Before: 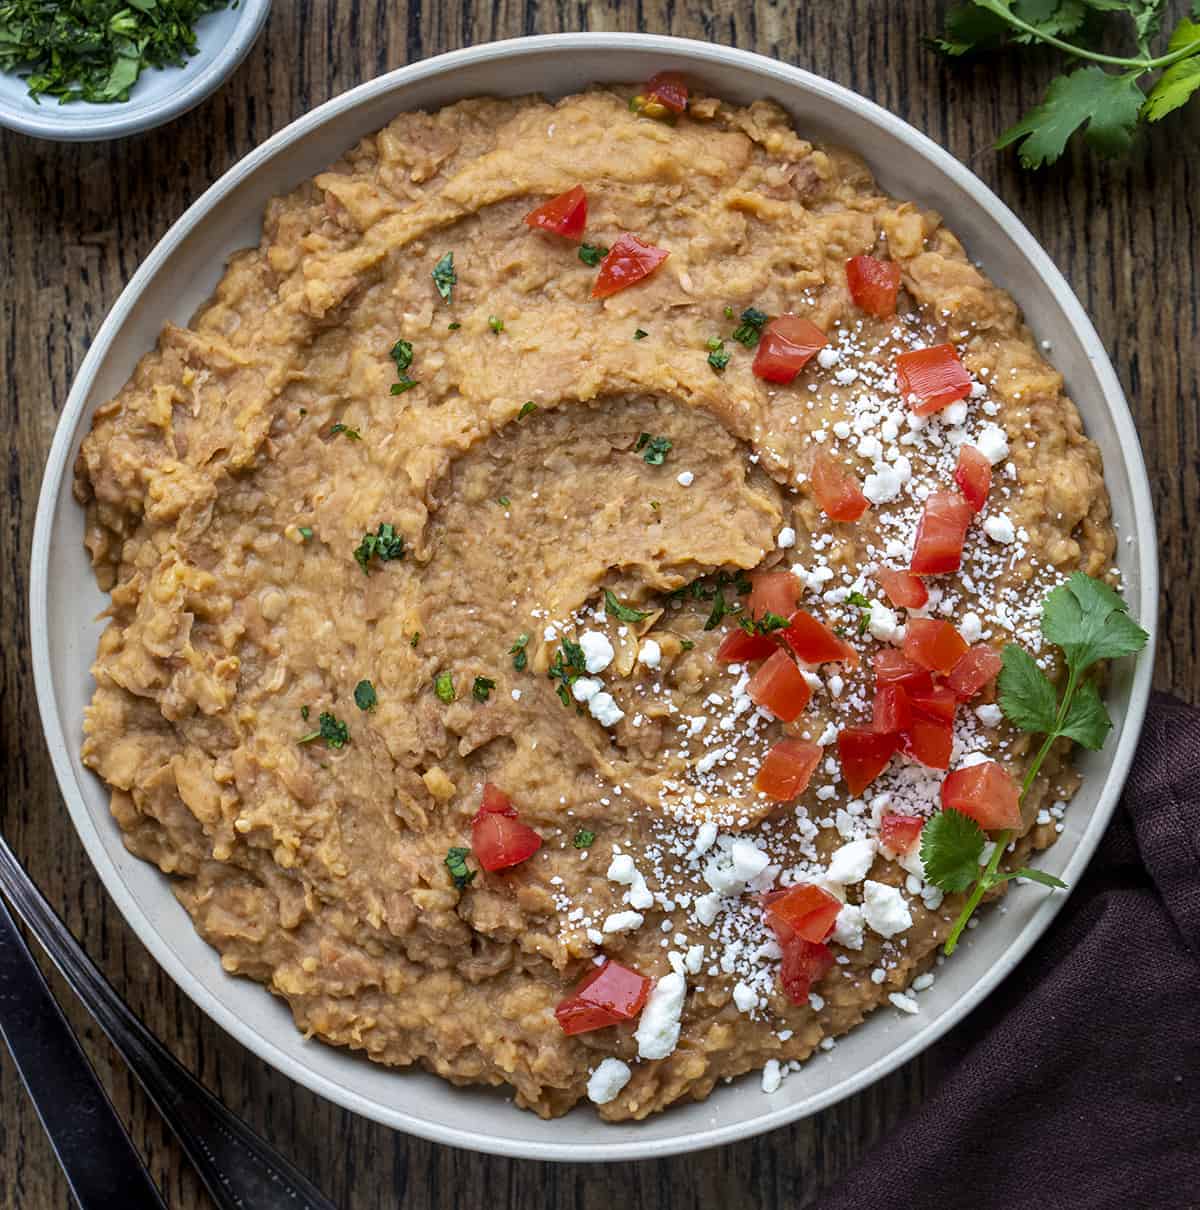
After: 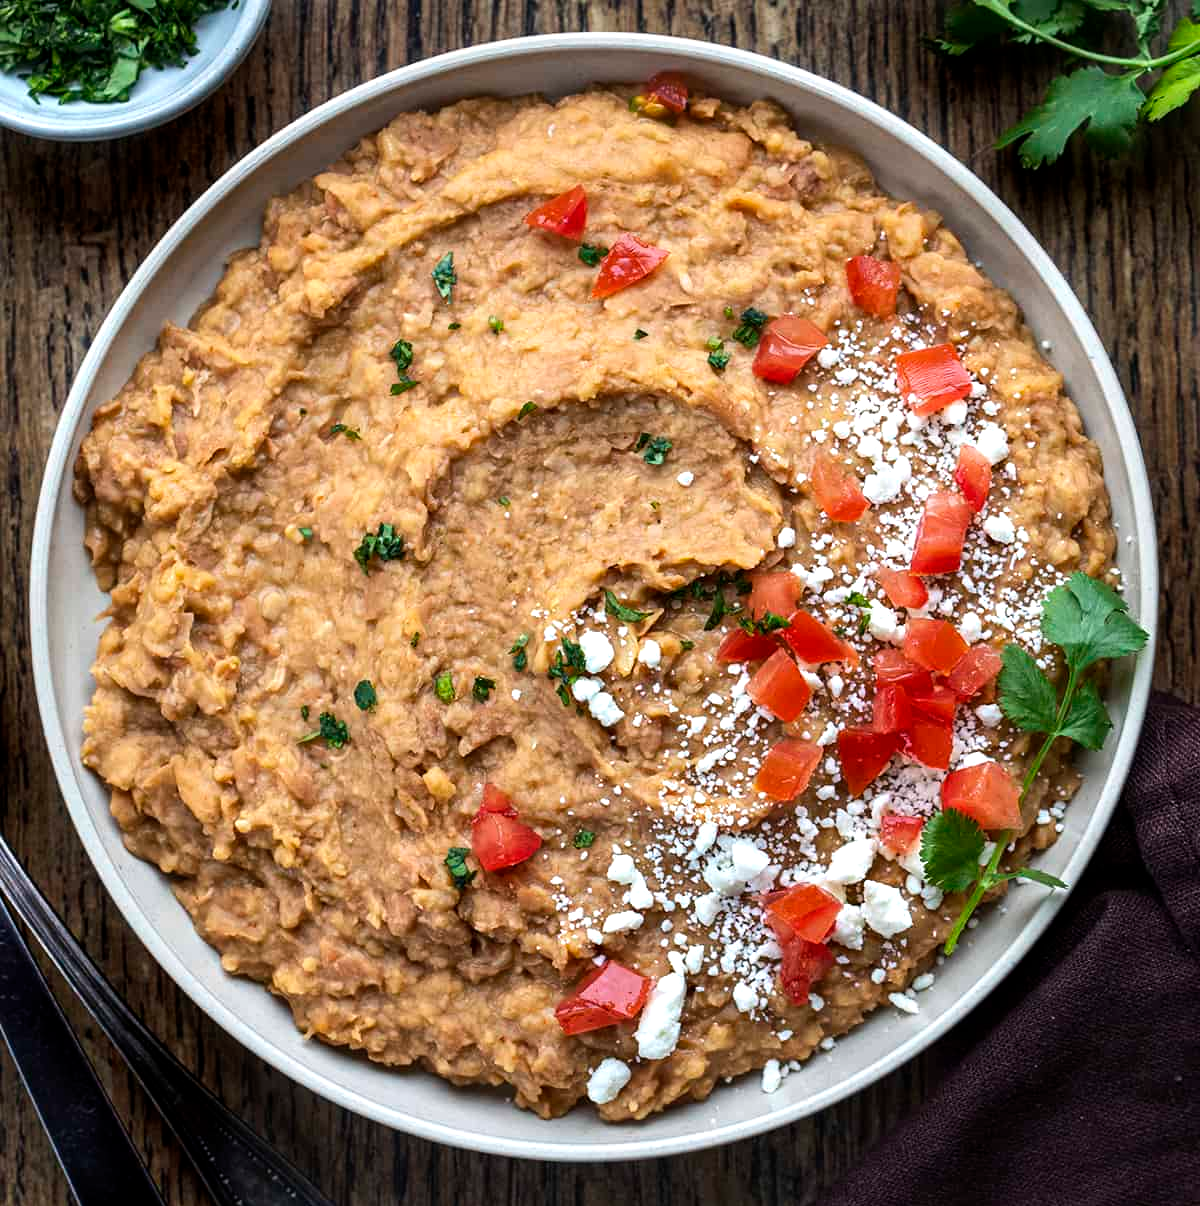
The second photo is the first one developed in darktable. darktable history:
crop: top 0.05%, bottom 0.098%
tone equalizer: -8 EV -0.417 EV, -7 EV -0.389 EV, -6 EV -0.333 EV, -5 EV -0.222 EV, -3 EV 0.222 EV, -2 EV 0.333 EV, -1 EV 0.389 EV, +0 EV 0.417 EV, edges refinement/feathering 500, mask exposure compensation -1.57 EV, preserve details no
